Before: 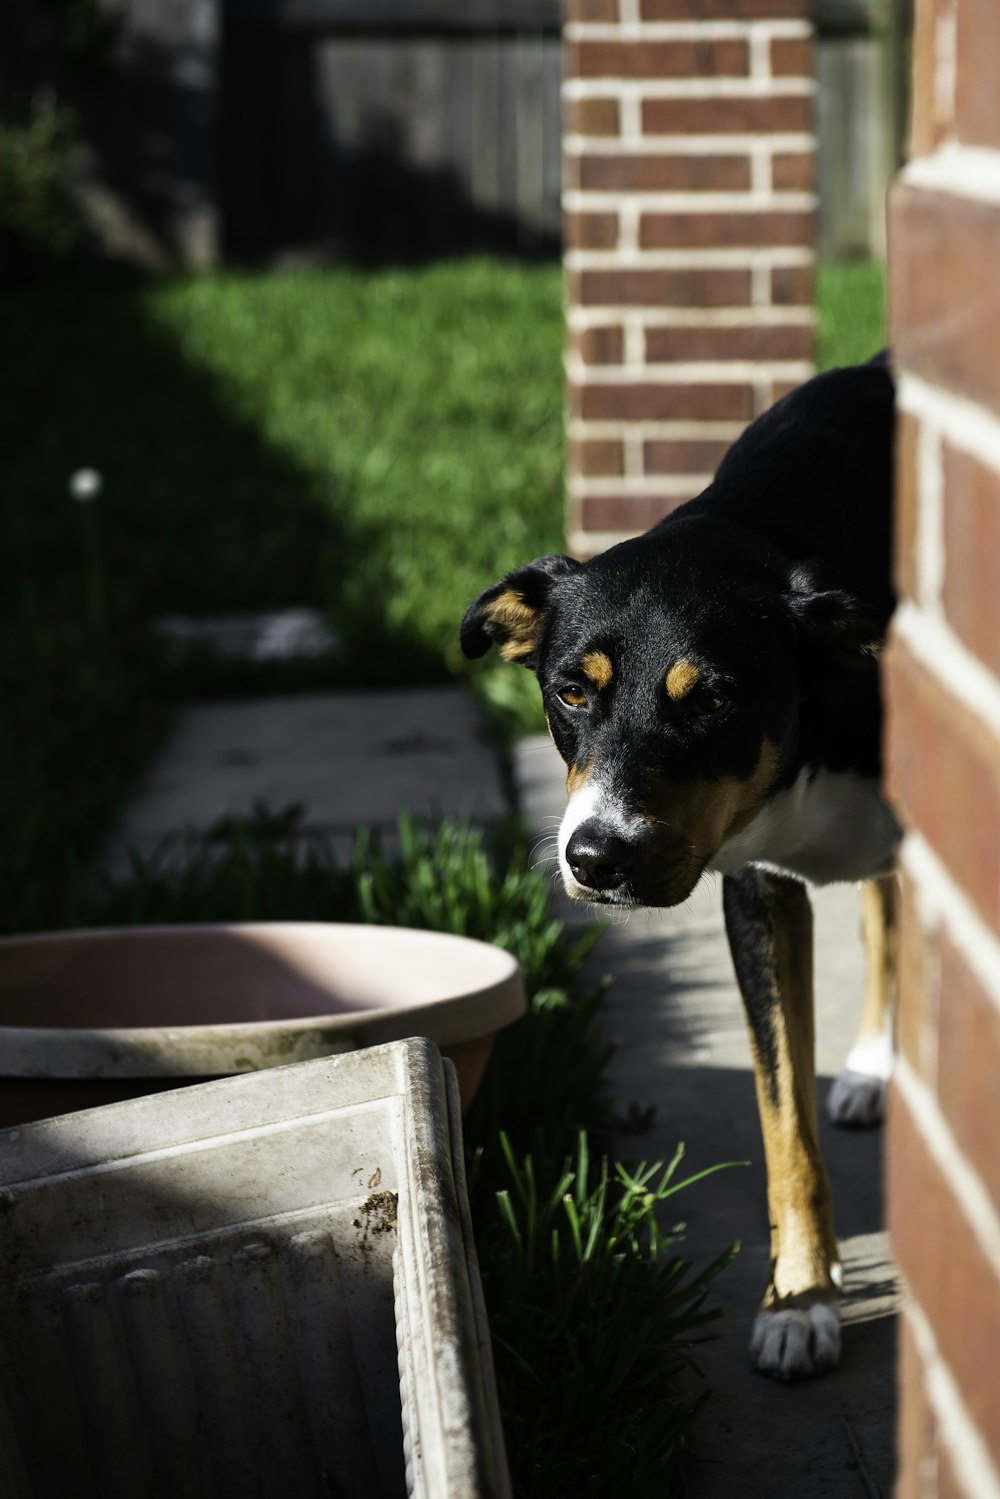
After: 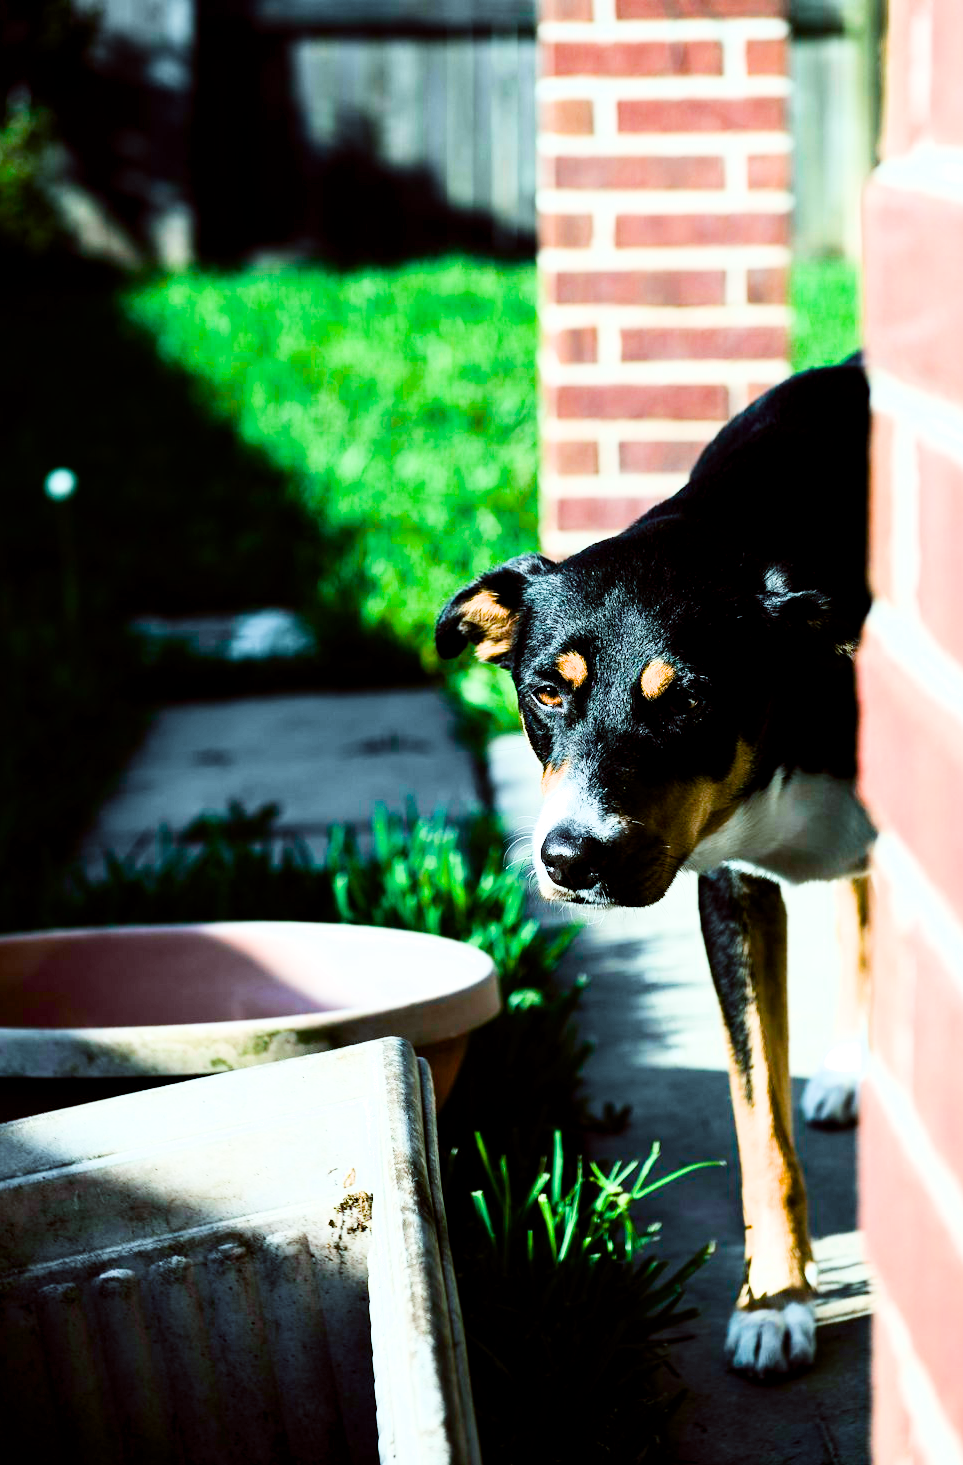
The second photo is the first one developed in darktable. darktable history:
filmic rgb: black relative exposure -7.5 EV, white relative exposure 5 EV, hardness 3.31, contrast 1.3, contrast in shadows safe
exposure: black level correction 0, exposure 1.1 EV, compensate highlight preservation false
color balance rgb: shadows lift › luminance -7.7%, shadows lift › chroma 2.13%, shadows lift › hue 200.79°, power › luminance -7.77%, power › chroma 2.27%, power › hue 220.69°, highlights gain › luminance 15.15%, highlights gain › chroma 4%, highlights gain › hue 209.35°, global offset › luminance -0.21%, global offset › chroma 0.27%, perceptual saturation grading › global saturation 24.42%, perceptual saturation grading › highlights -24.42%, perceptual saturation grading › mid-tones 24.42%, perceptual saturation grading › shadows 40%, perceptual brilliance grading › global brilliance -5%, perceptual brilliance grading › highlights 24.42%, perceptual brilliance grading › mid-tones 7%, perceptual brilliance grading › shadows -5%
crop and rotate: left 2.536%, right 1.107%, bottom 2.246%
